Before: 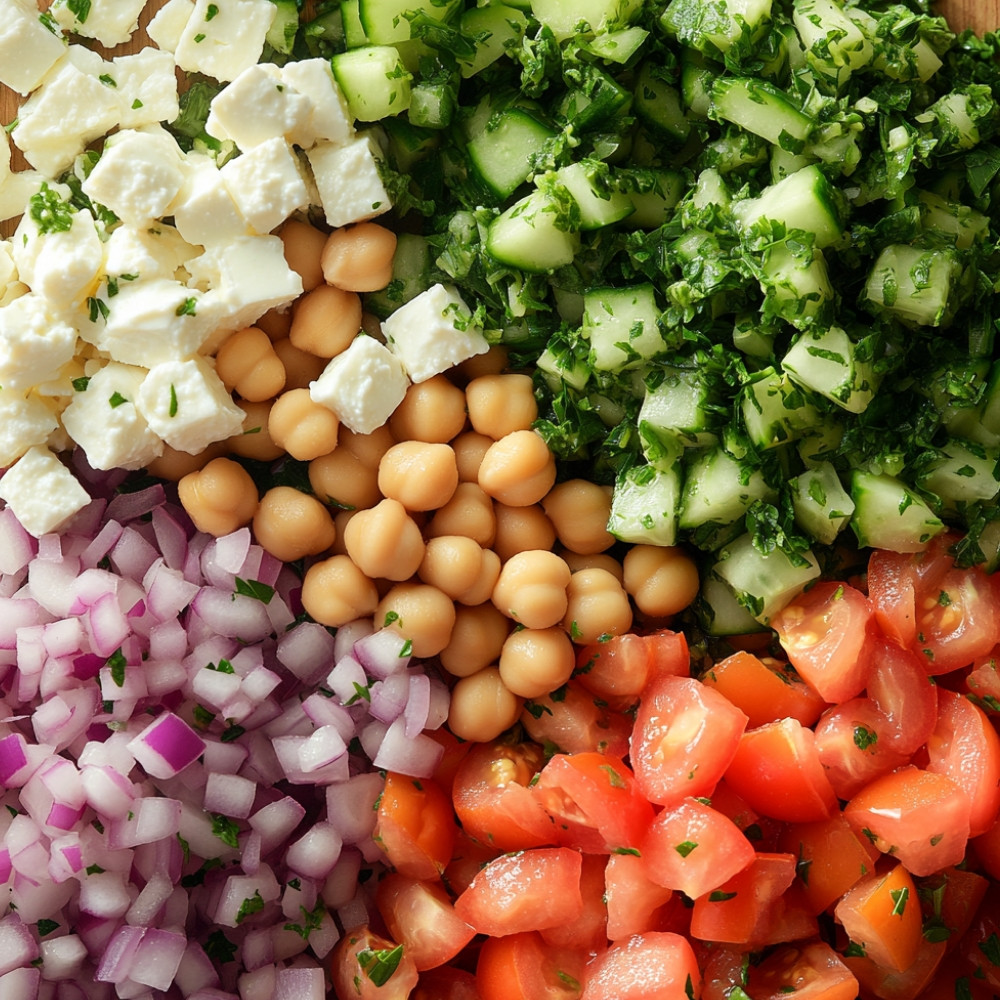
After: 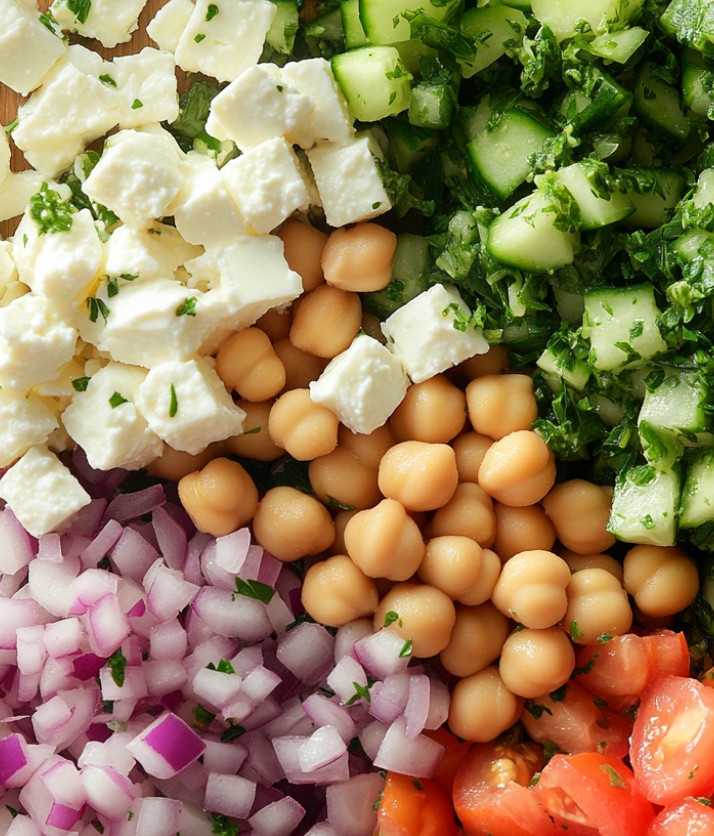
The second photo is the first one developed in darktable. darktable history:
crop: right 28.518%, bottom 16.352%
